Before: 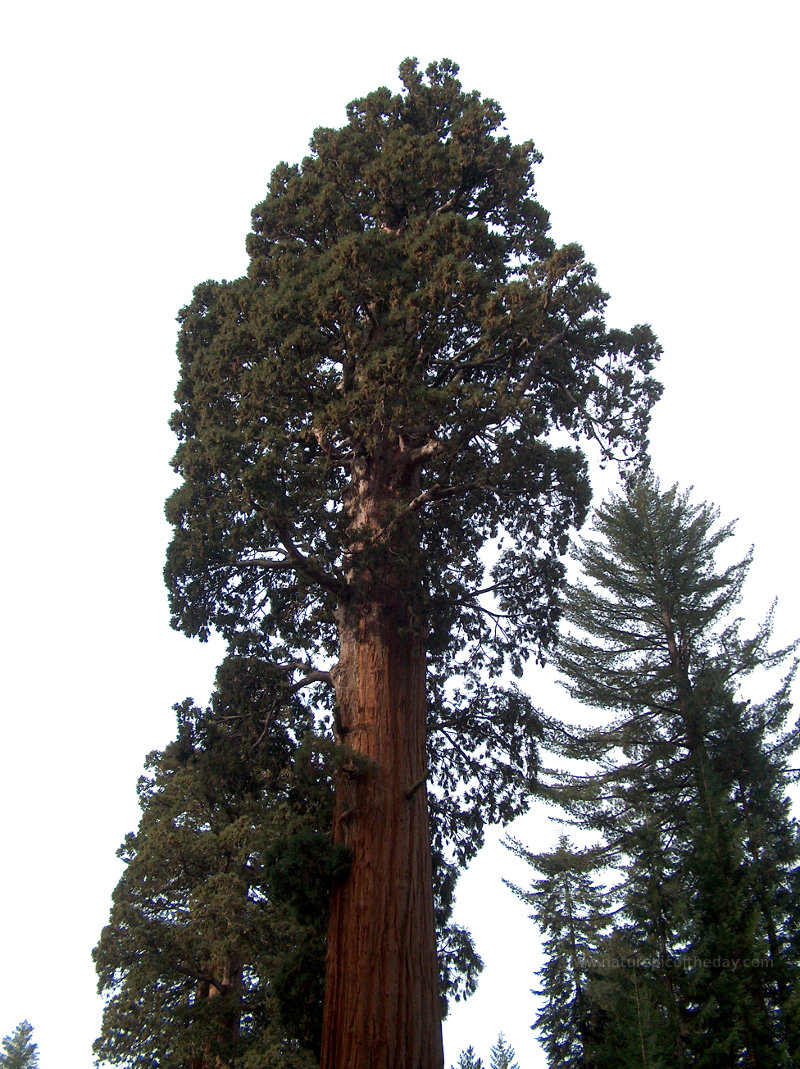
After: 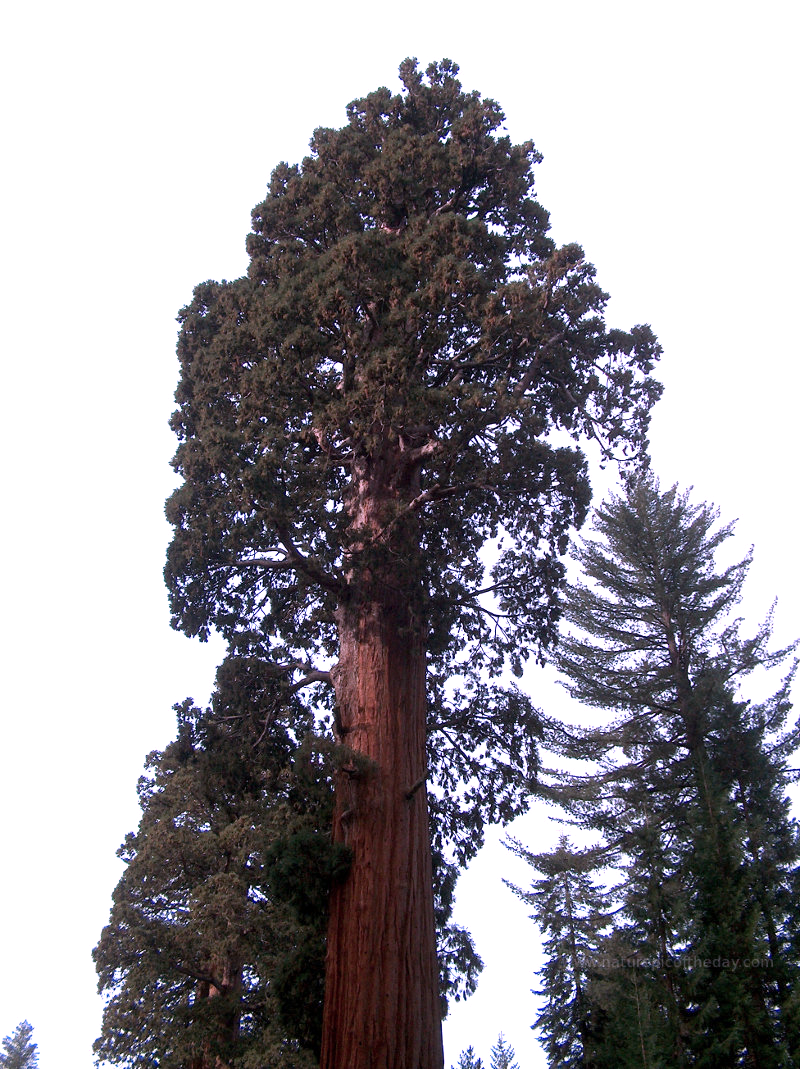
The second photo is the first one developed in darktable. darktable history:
exposure: exposure 0.191 EV, compensate highlight preservation false
color correction: highlights a* 15.03, highlights b* -25.07
white balance: emerald 1
